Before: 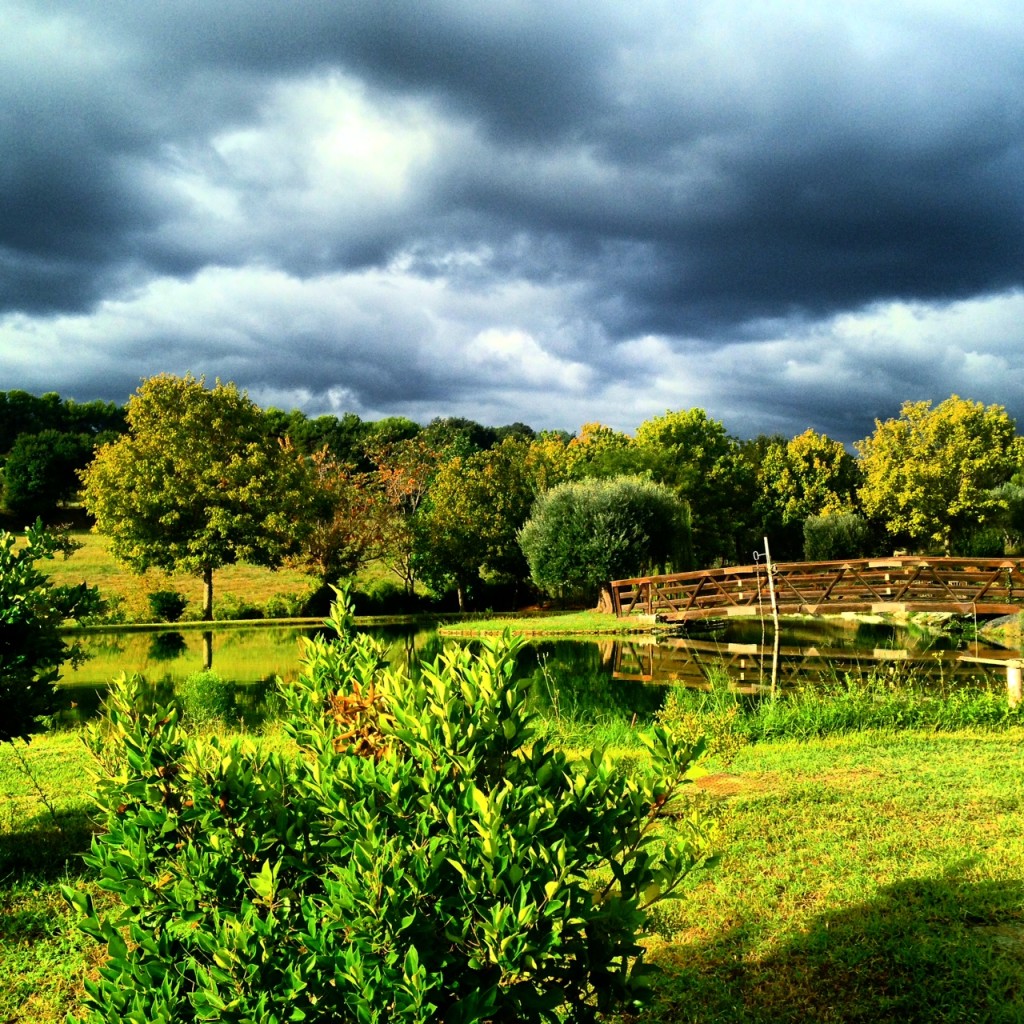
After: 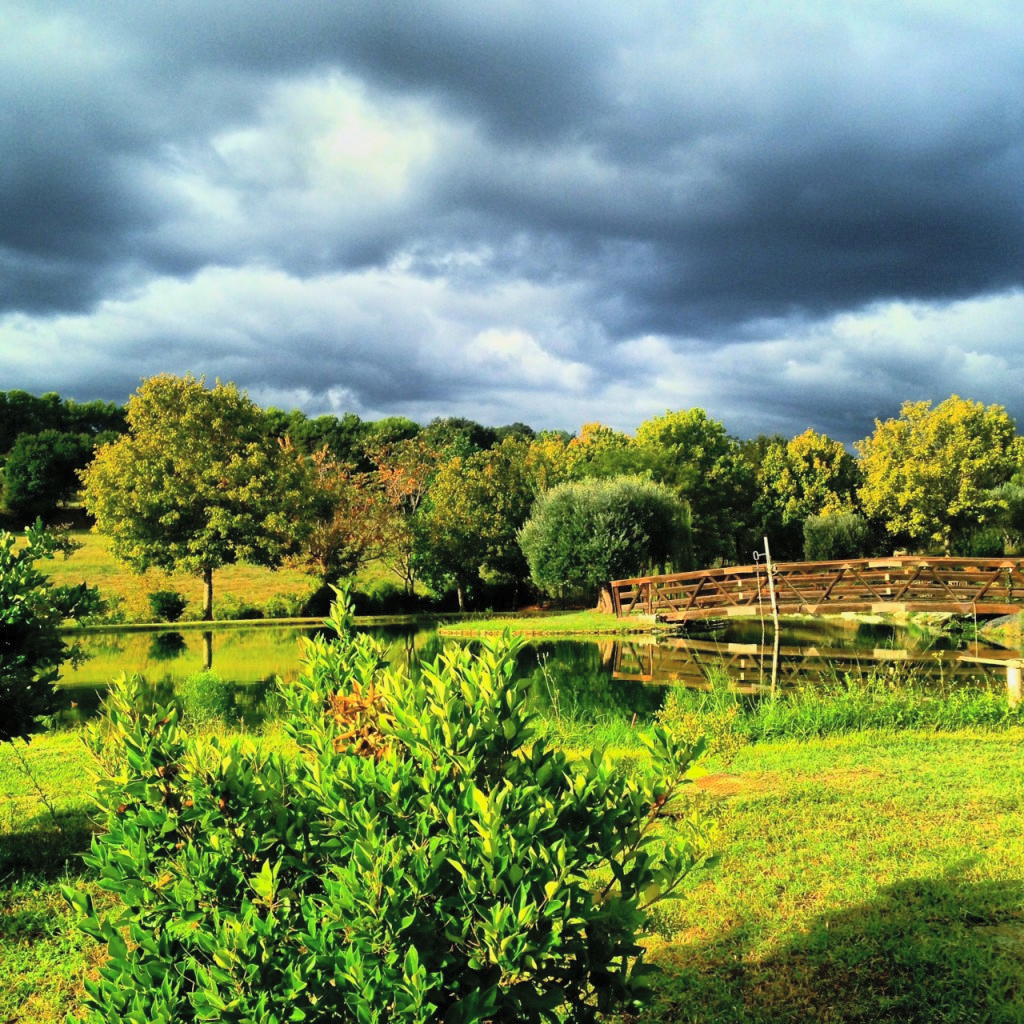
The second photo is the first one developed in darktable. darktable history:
contrast brightness saturation: brightness 0.17
shadows and highlights: radius 25.35, white point adjustment -5.3, compress 82.46%, soften with gaussian
